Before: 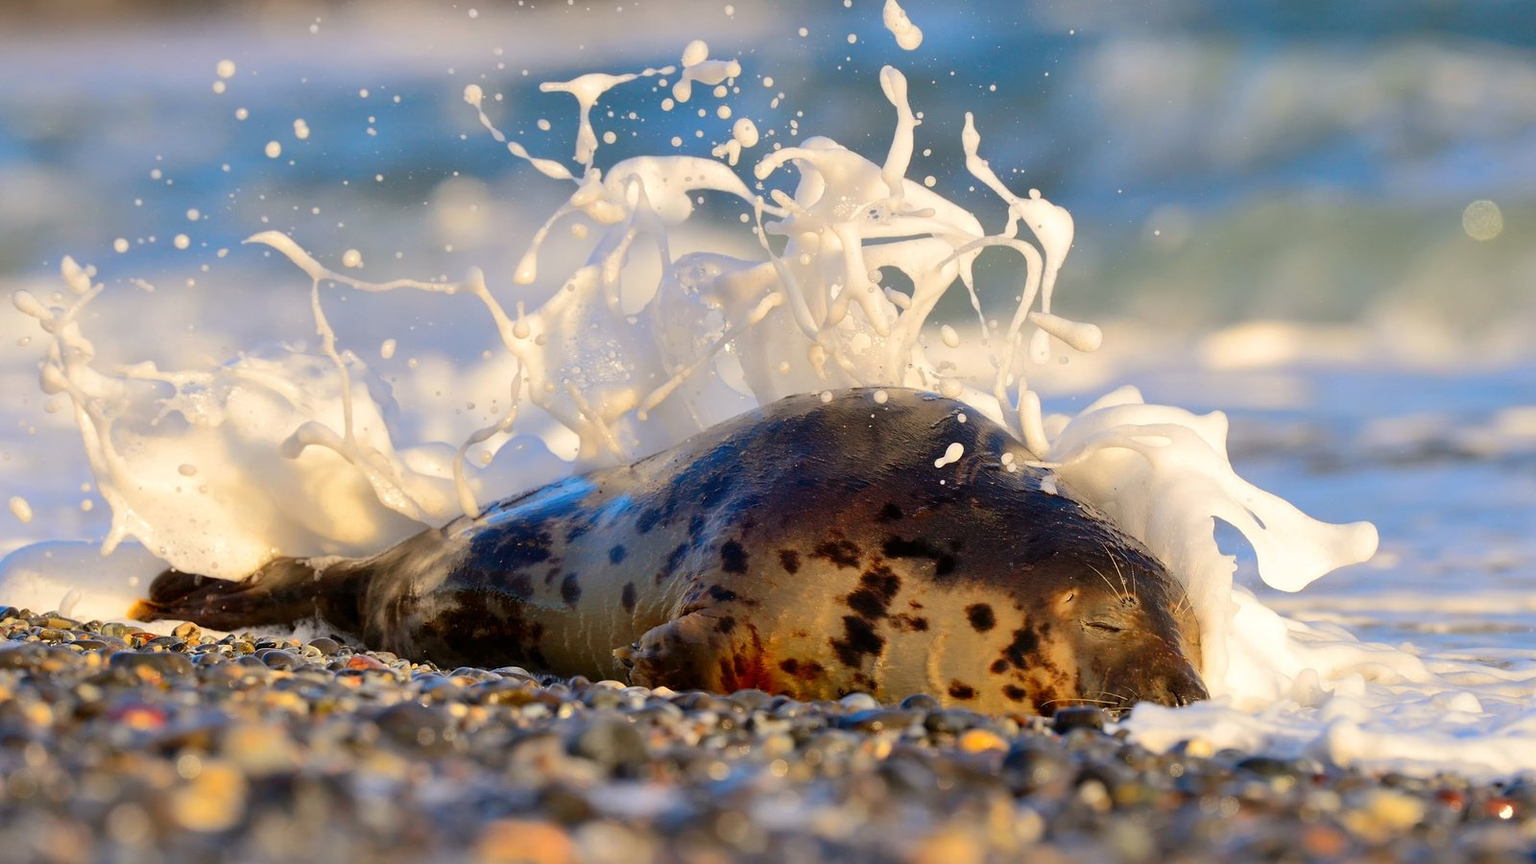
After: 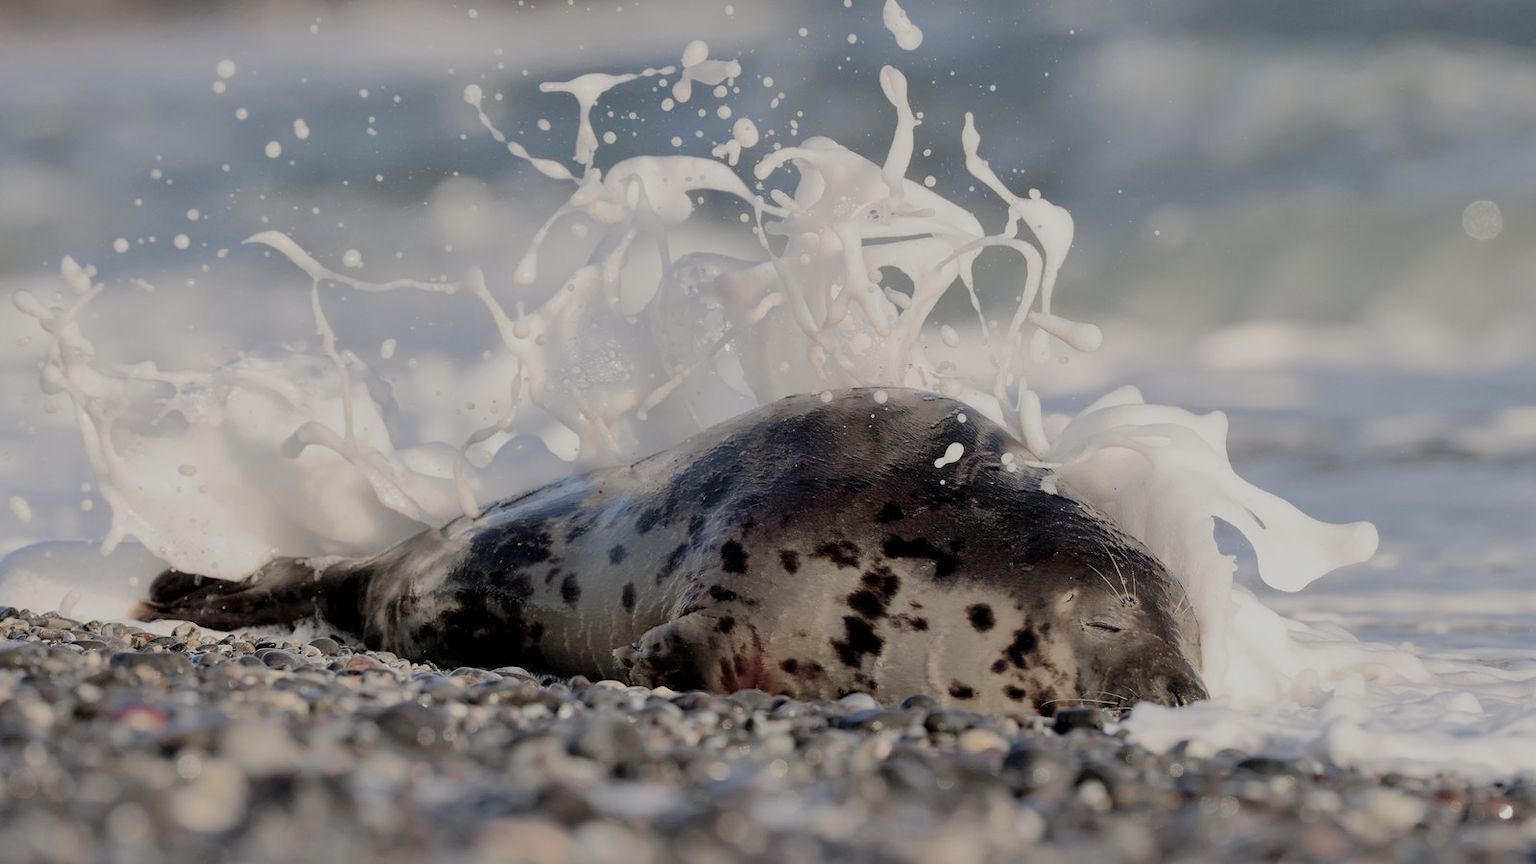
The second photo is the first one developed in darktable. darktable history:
color zones: curves: ch1 [(0, 0.34) (0.143, 0.164) (0.286, 0.152) (0.429, 0.176) (0.571, 0.173) (0.714, 0.188) (0.857, 0.199) (1, 0.34)]
filmic rgb: black relative exposure -8.76 EV, white relative exposure 4.98 EV, target black luminance 0%, hardness 3.79, latitude 65.88%, contrast 0.83, shadows ↔ highlights balance 19.52%
